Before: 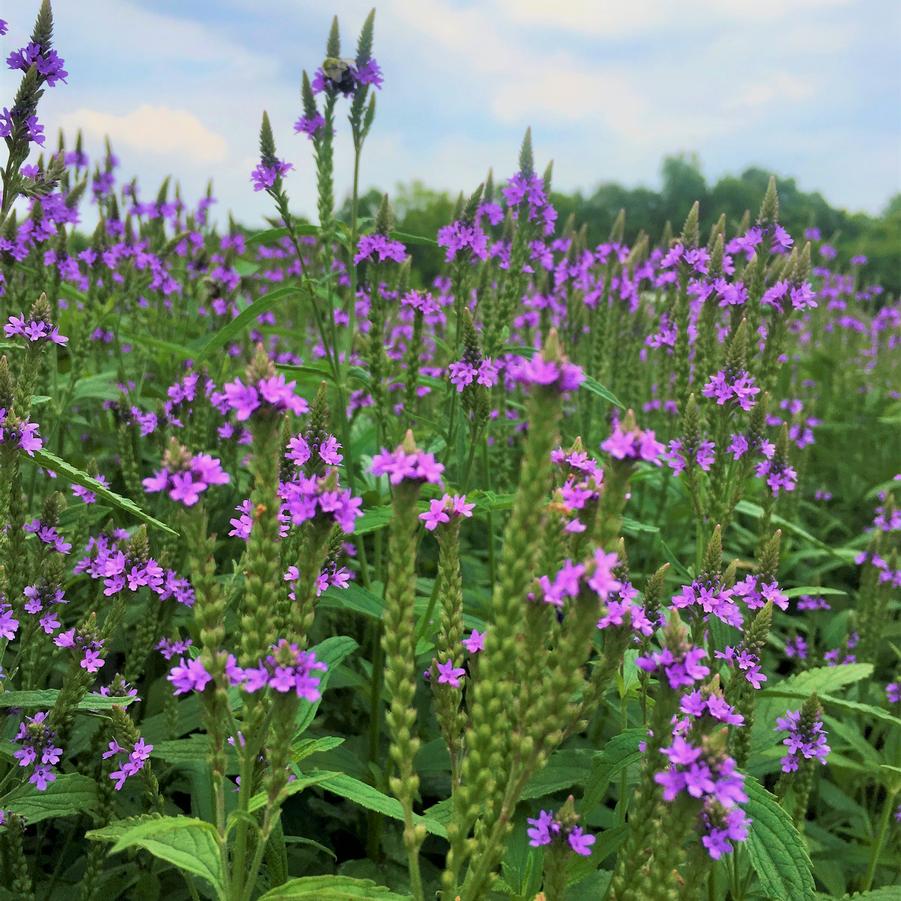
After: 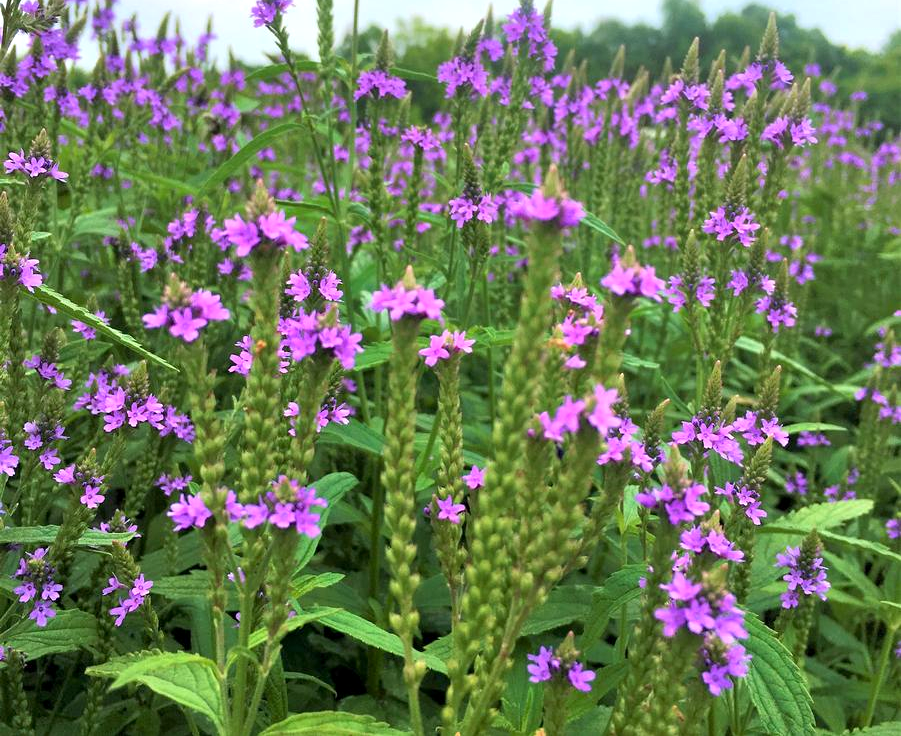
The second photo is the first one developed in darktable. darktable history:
crop and rotate: top 18.214%
exposure: black level correction 0.001, exposure 0.498 EV, compensate highlight preservation false
